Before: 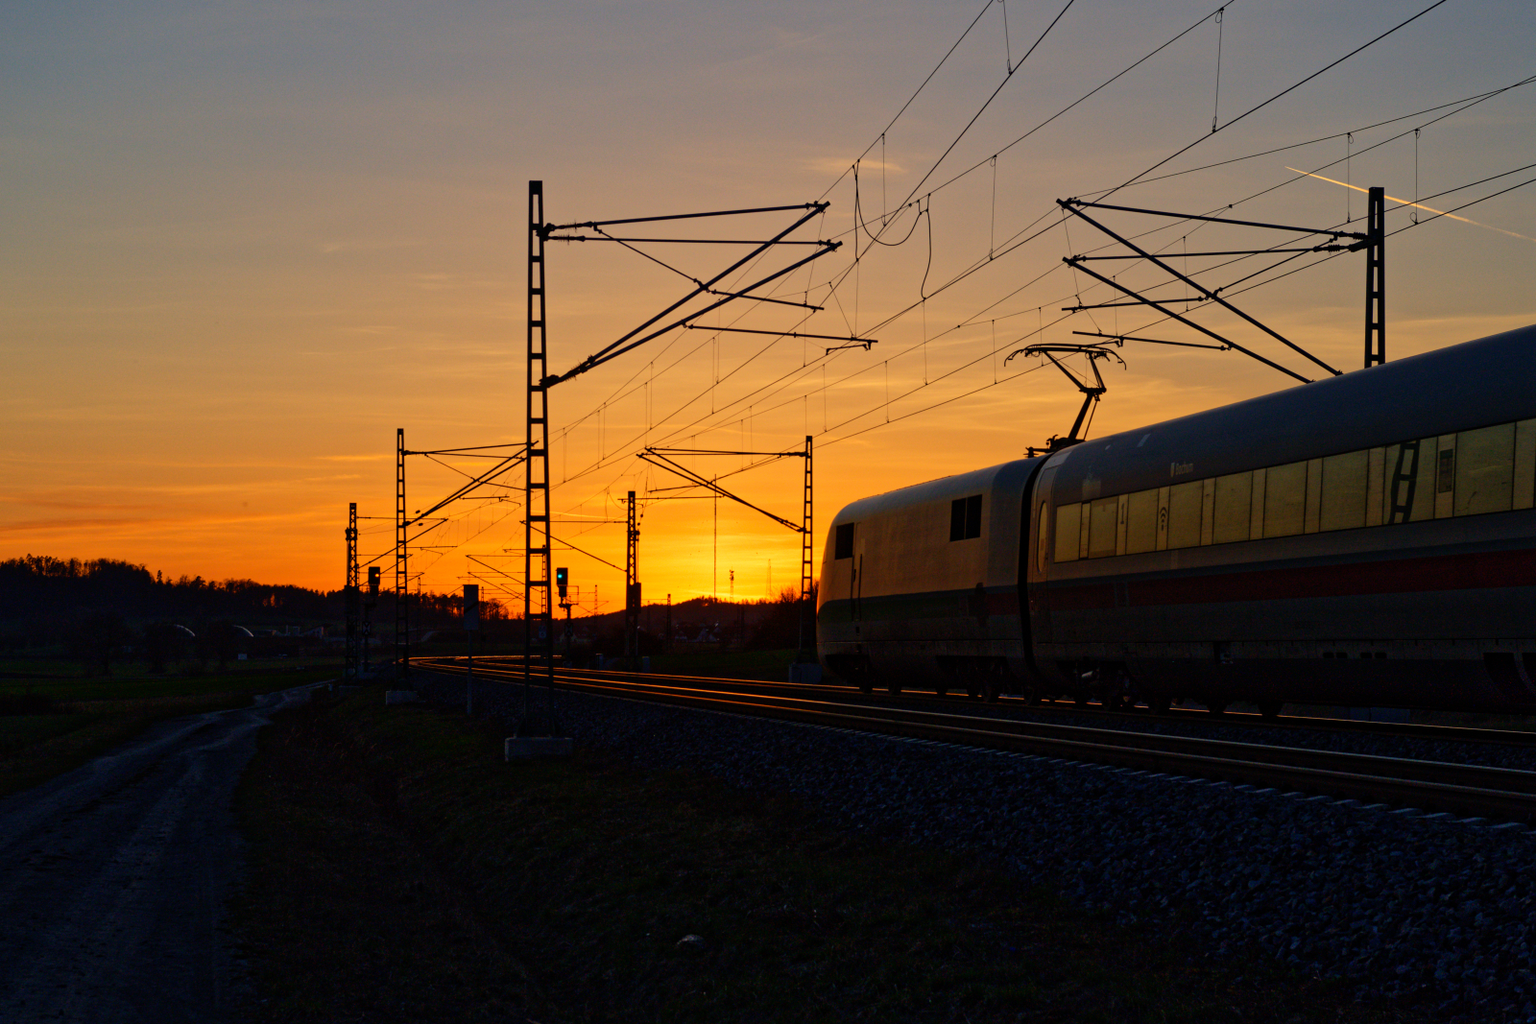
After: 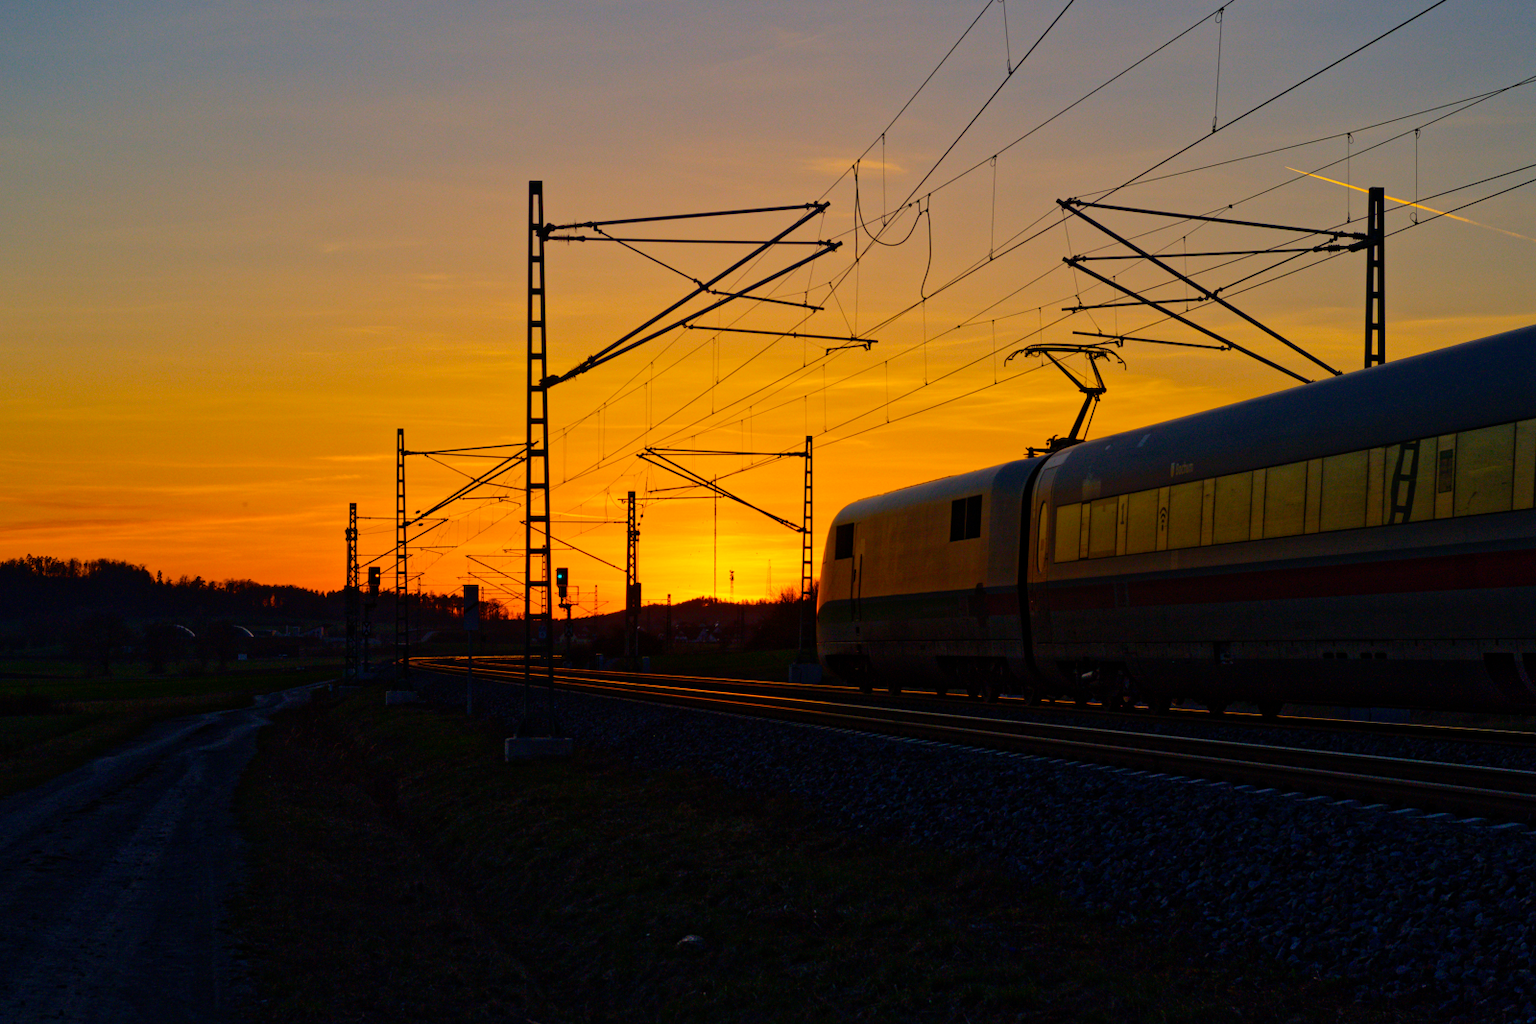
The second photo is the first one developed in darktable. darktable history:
color balance rgb: linear chroma grading › mid-tones 7.365%, perceptual saturation grading › global saturation 30.865%, global vibrance 20%
